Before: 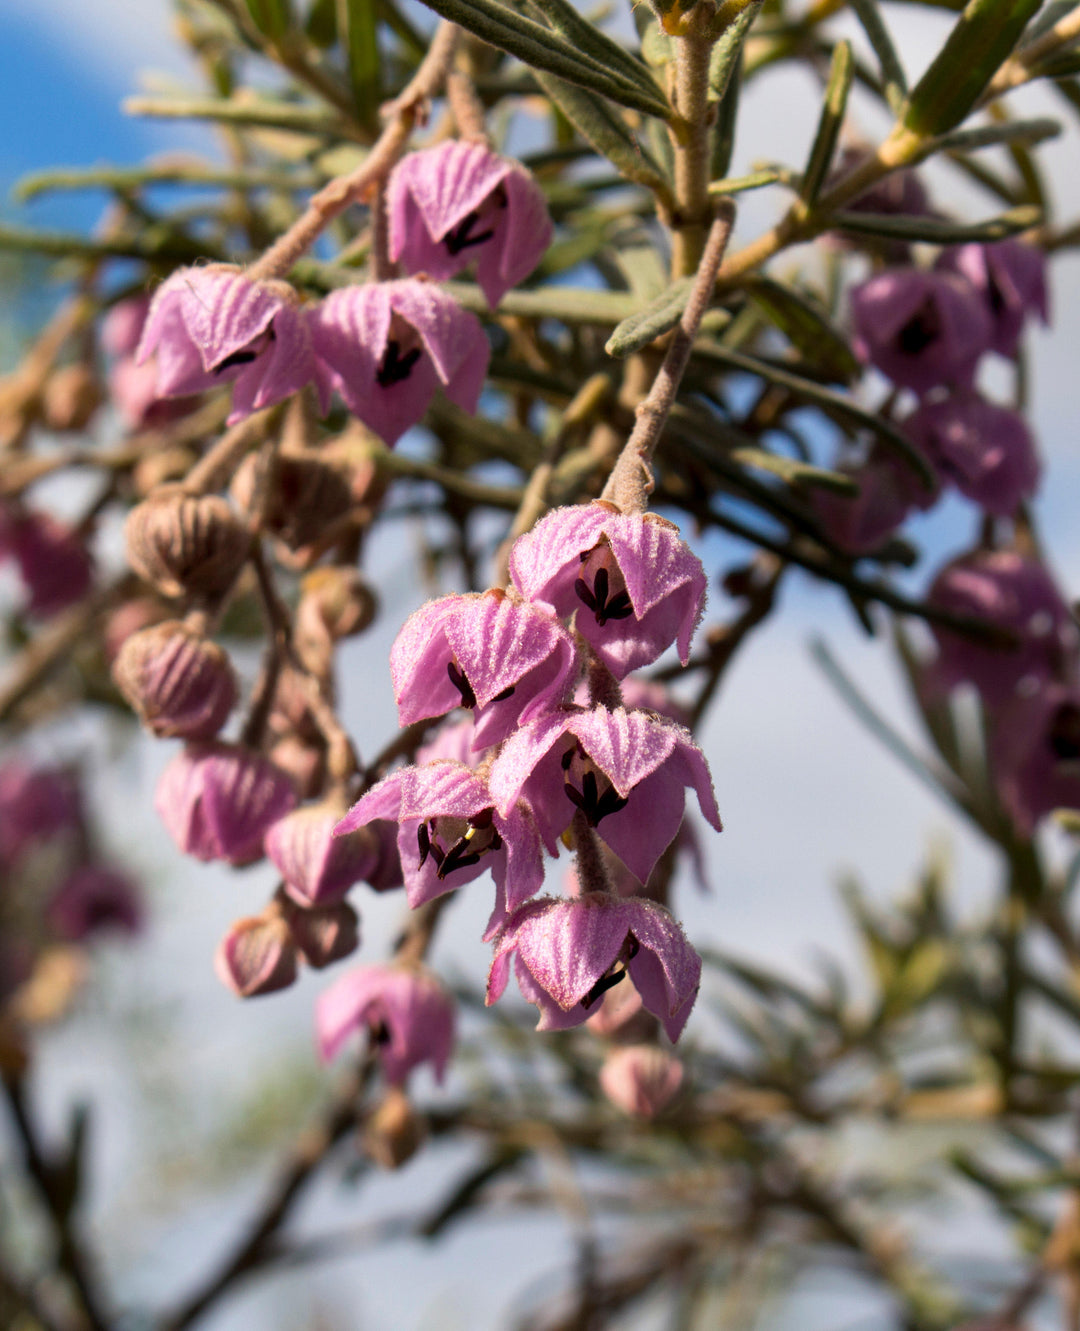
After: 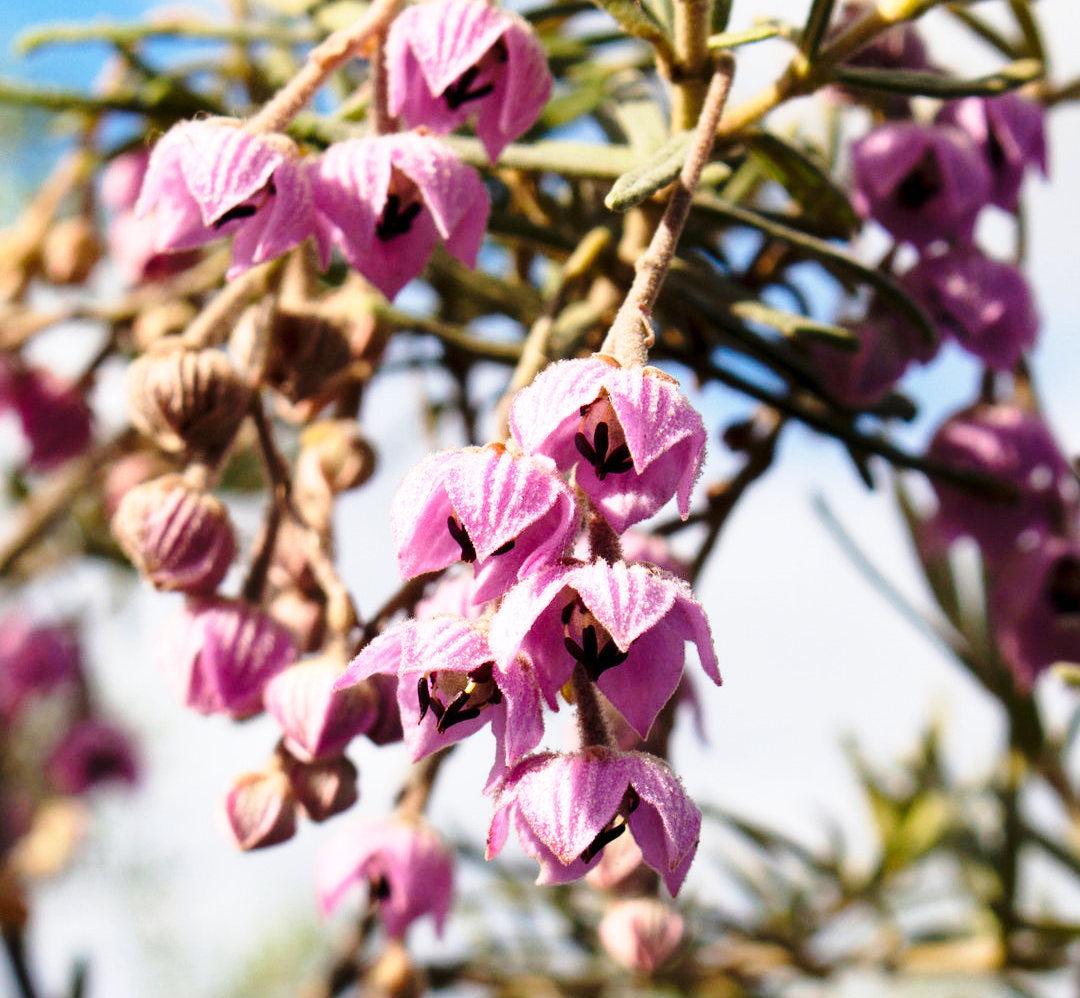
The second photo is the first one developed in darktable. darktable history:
crop: top 11.038%, bottom 13.962%
exposure: exposure 0.2 EV, compensate highlight preservation false
base curve: curves: ch0 [(0, 0) (0.028, 0.03) (0.121, 0.232) (0.46, 0.748) (0.859, 0.968) (1, 1)], preserve colors none
